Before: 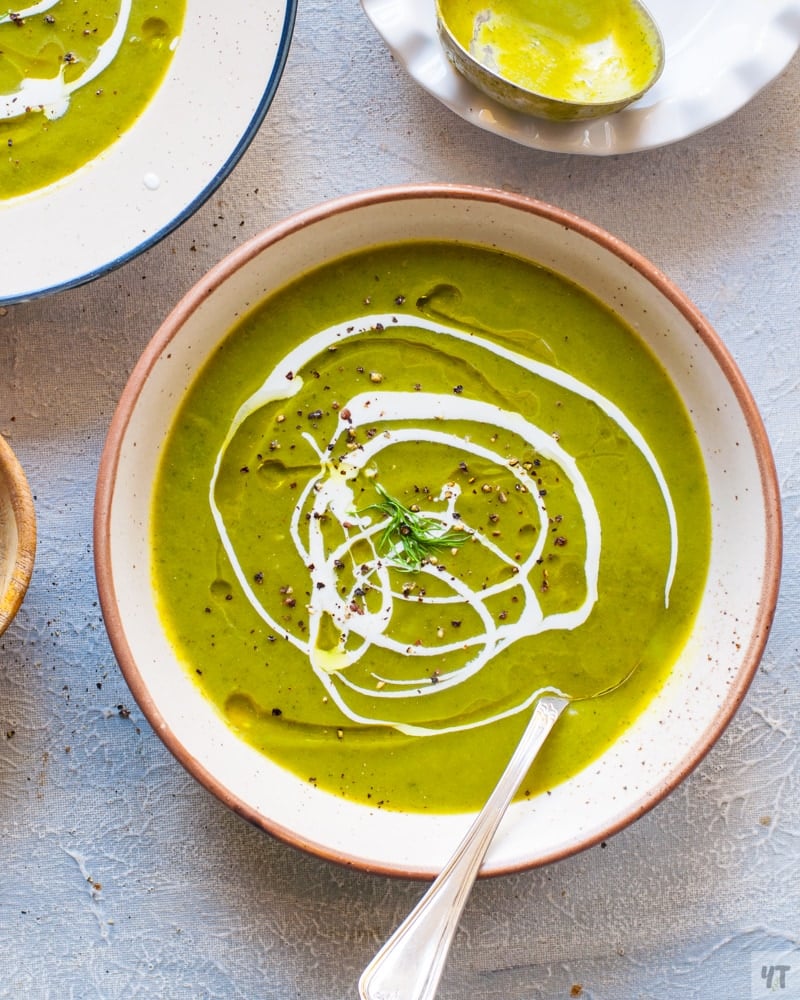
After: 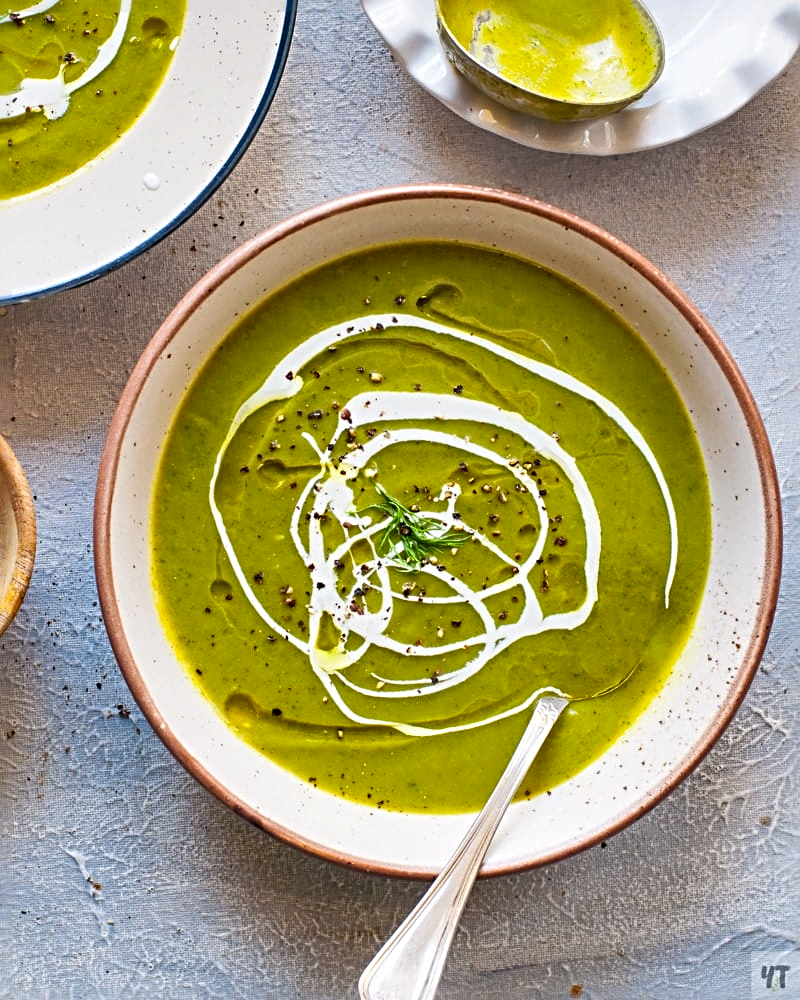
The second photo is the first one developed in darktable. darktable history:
sharpen: radius 4.883
tone equalizer: on, module defaults
shadows and highlights: soften with gaussian
